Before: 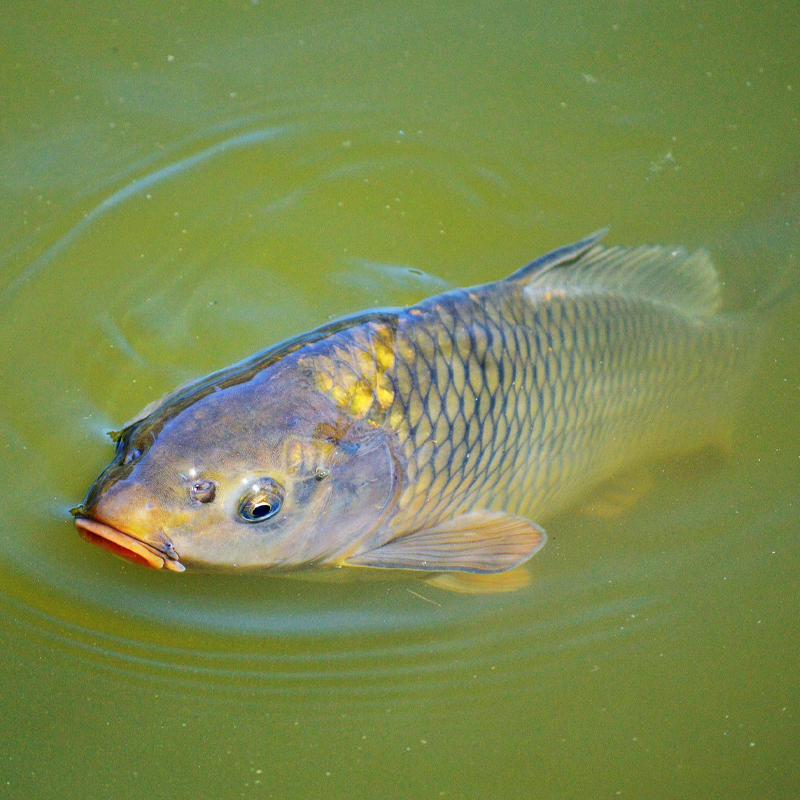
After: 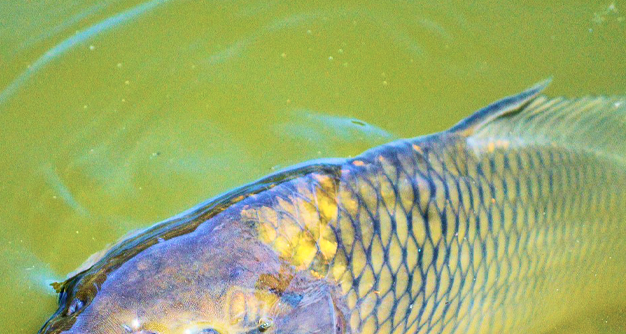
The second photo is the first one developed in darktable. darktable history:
crop: left 7.223%, top 18.669%, right 14.41%, bottom 39.571%
contrast brightness saturation: contrast 0.244, brightness 0.088
velvia: strength 44.66%
